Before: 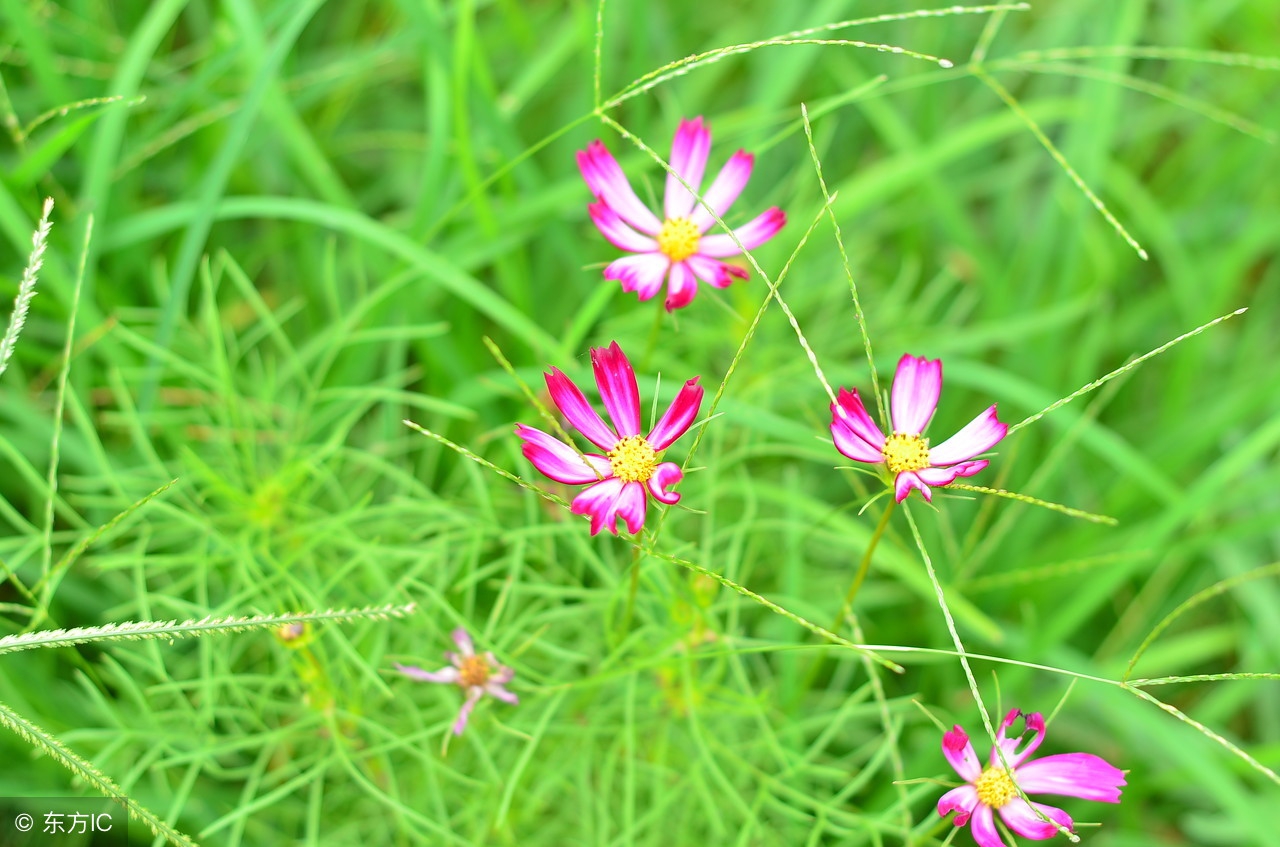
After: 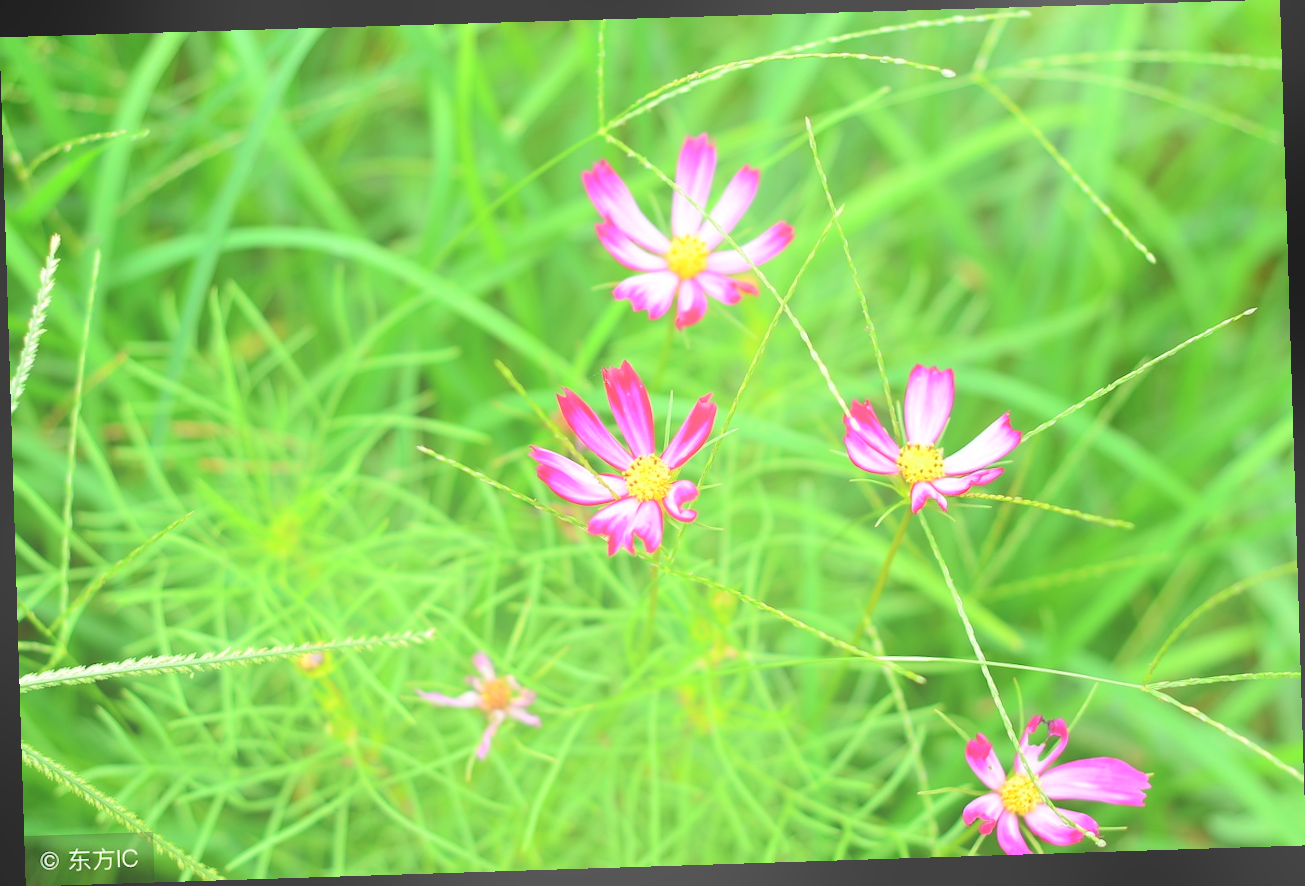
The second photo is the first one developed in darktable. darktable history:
color balance: input saturation 99%
rotate and perspective: rotation -1.77°, lens shift (horizontal) 0.004, automatic cropping off
bloom: on, module defaults
